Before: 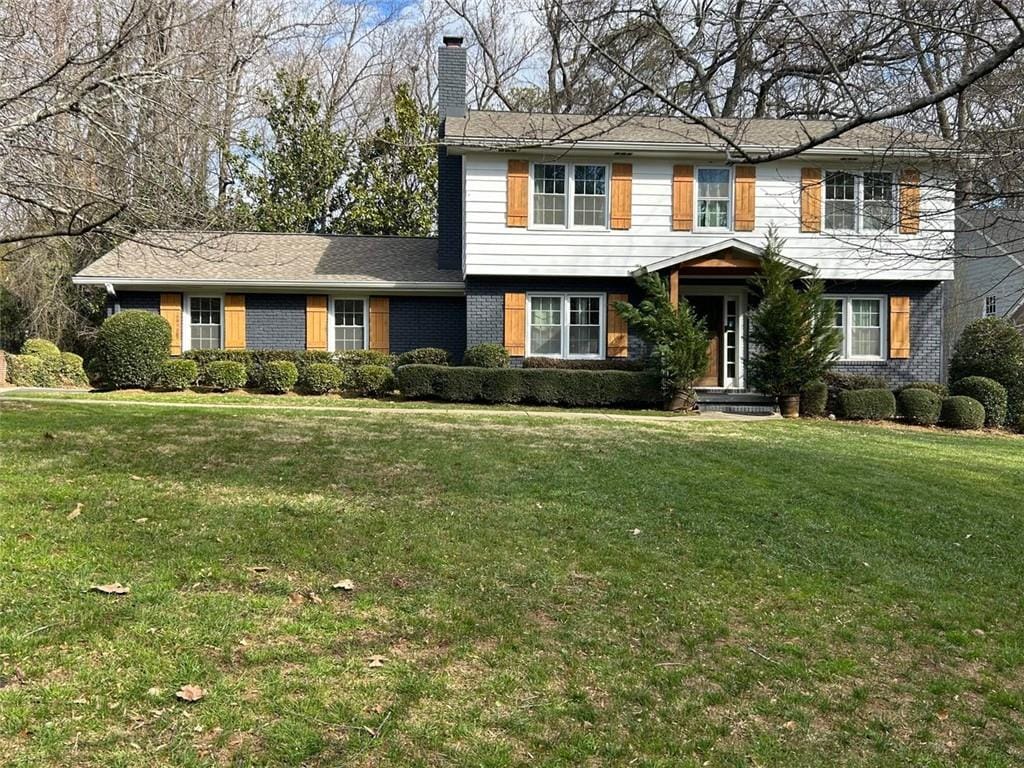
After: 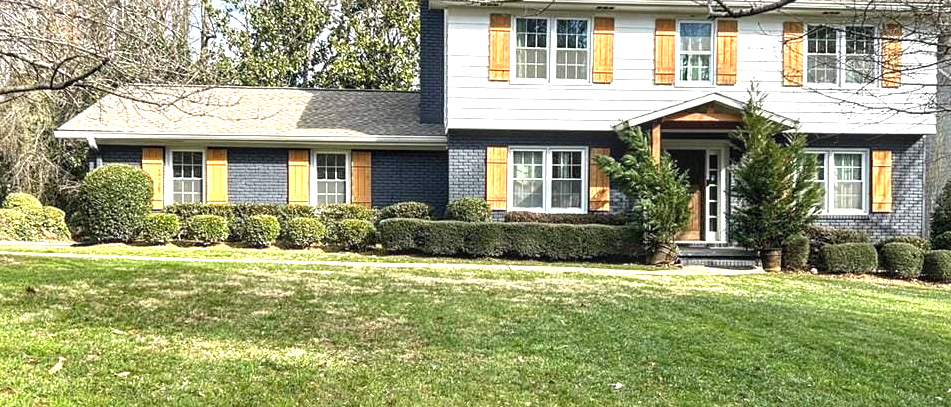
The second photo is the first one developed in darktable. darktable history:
crop: left 1.799%, top 19.03%, right 5.262%, bottom 27.905%
base curve: curves: ch0 [(0, 0) (0.297, 0.298) (1, 1)], preserve colors none
local contrast: on, module defaults
exposure: black level correction 0, exposure 1.106 EV, compensate highlight preservation false
sharpen: amount 0.203
